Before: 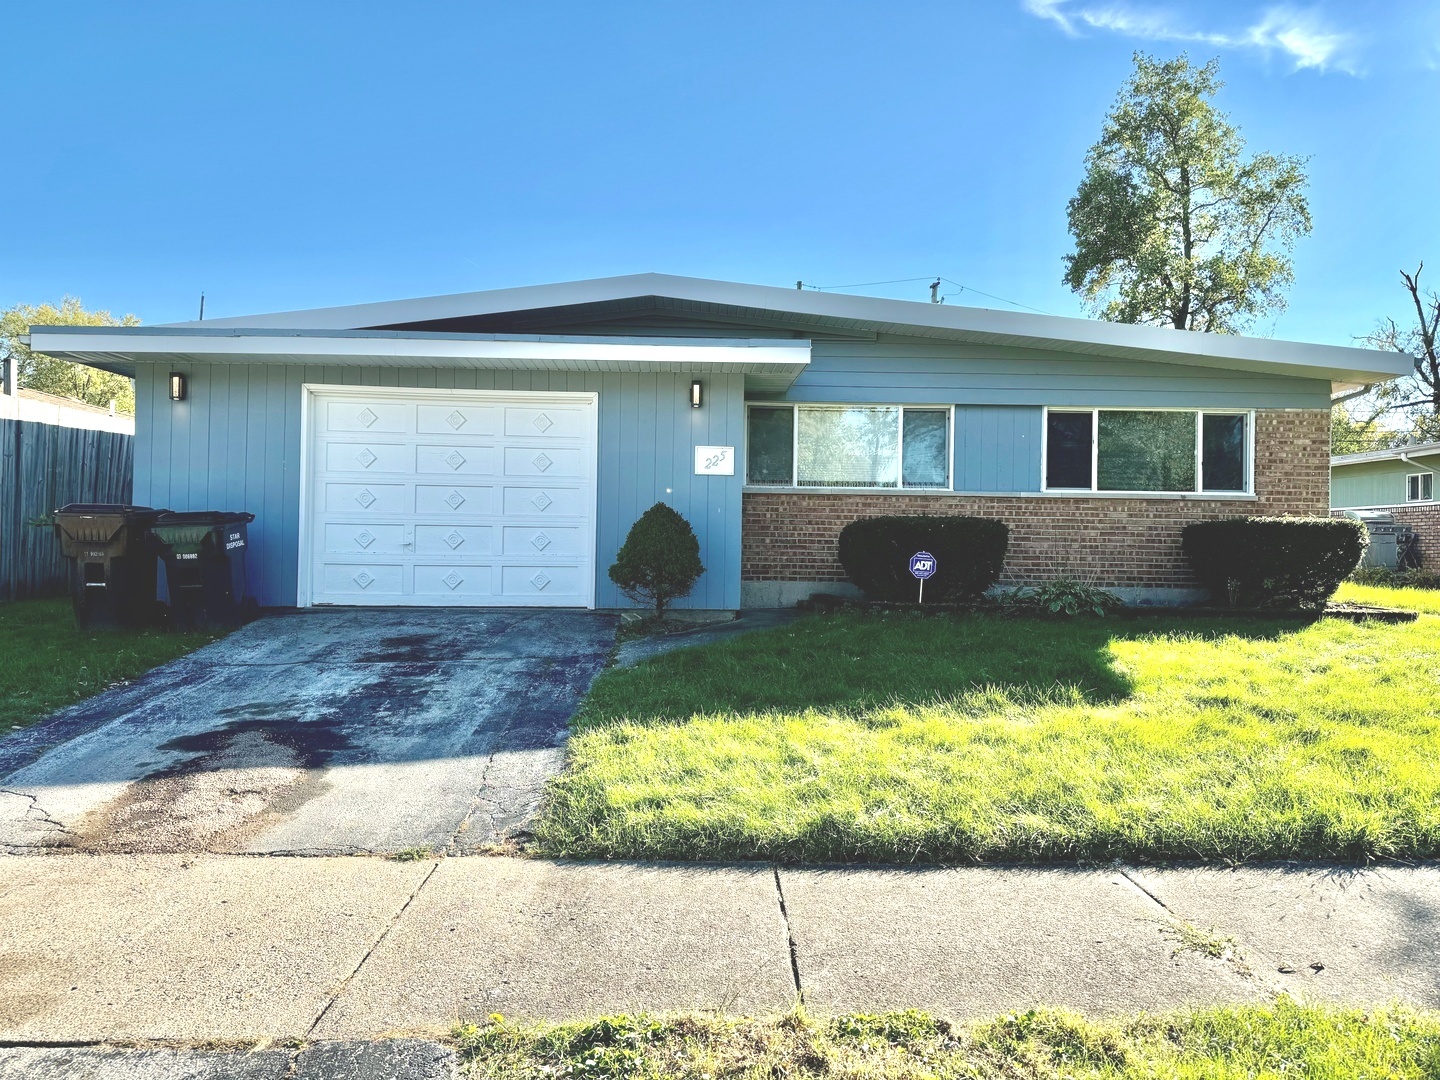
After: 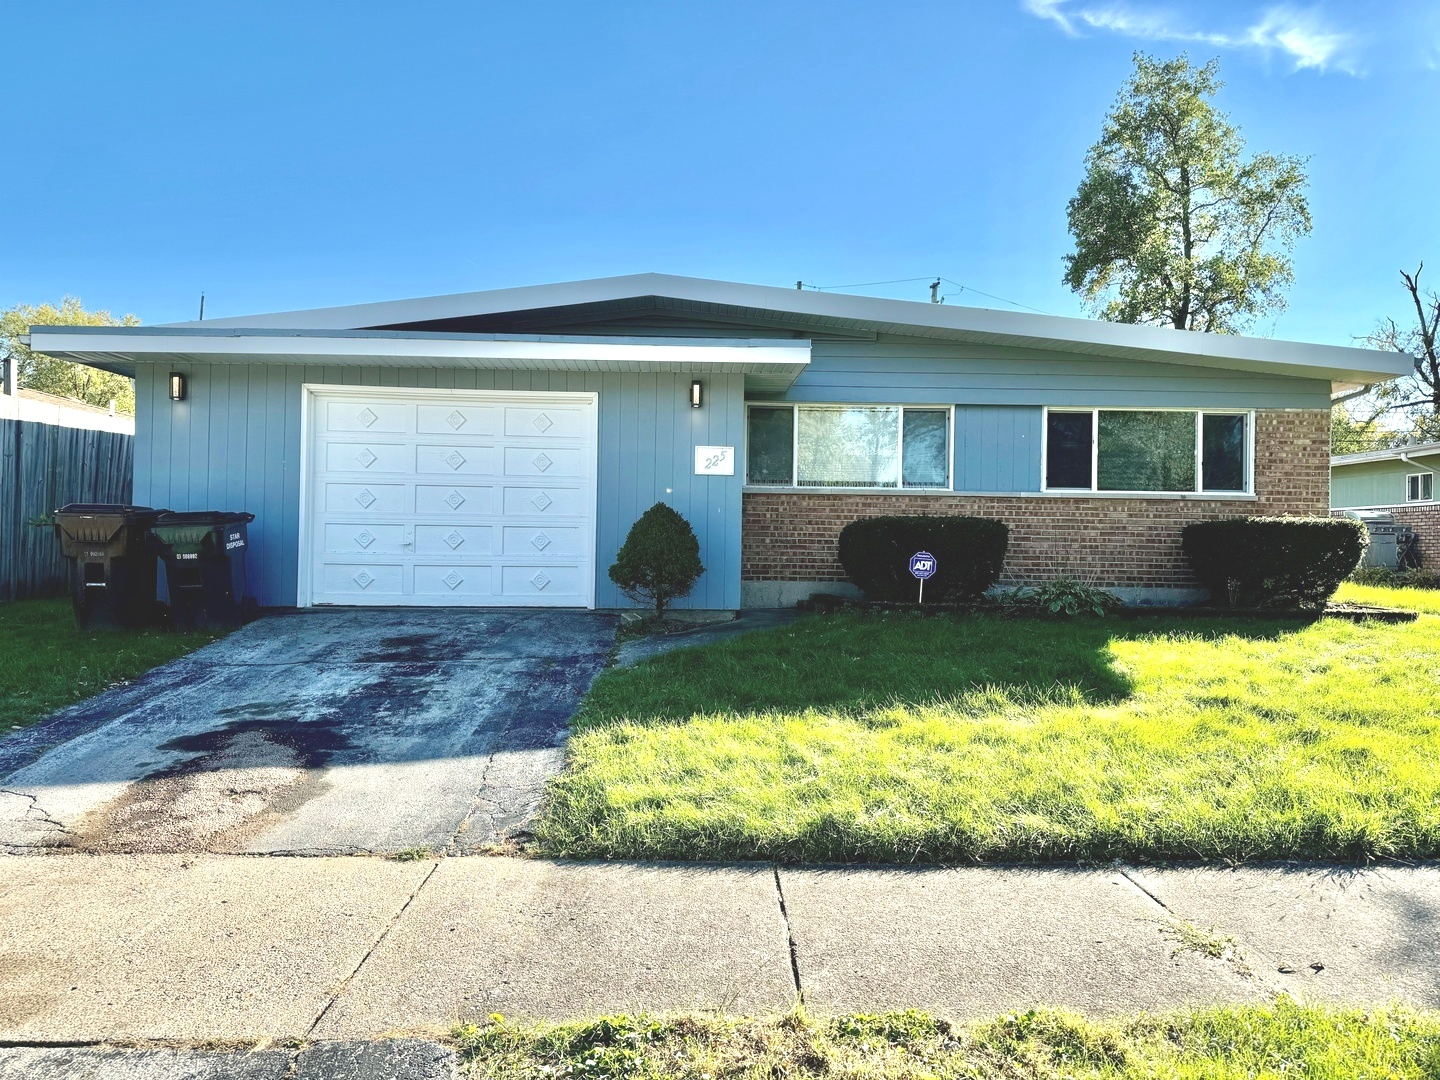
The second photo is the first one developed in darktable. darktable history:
exposure: black level correction 0.009, exposure 0.015 EV, compensate highlight preservation false
